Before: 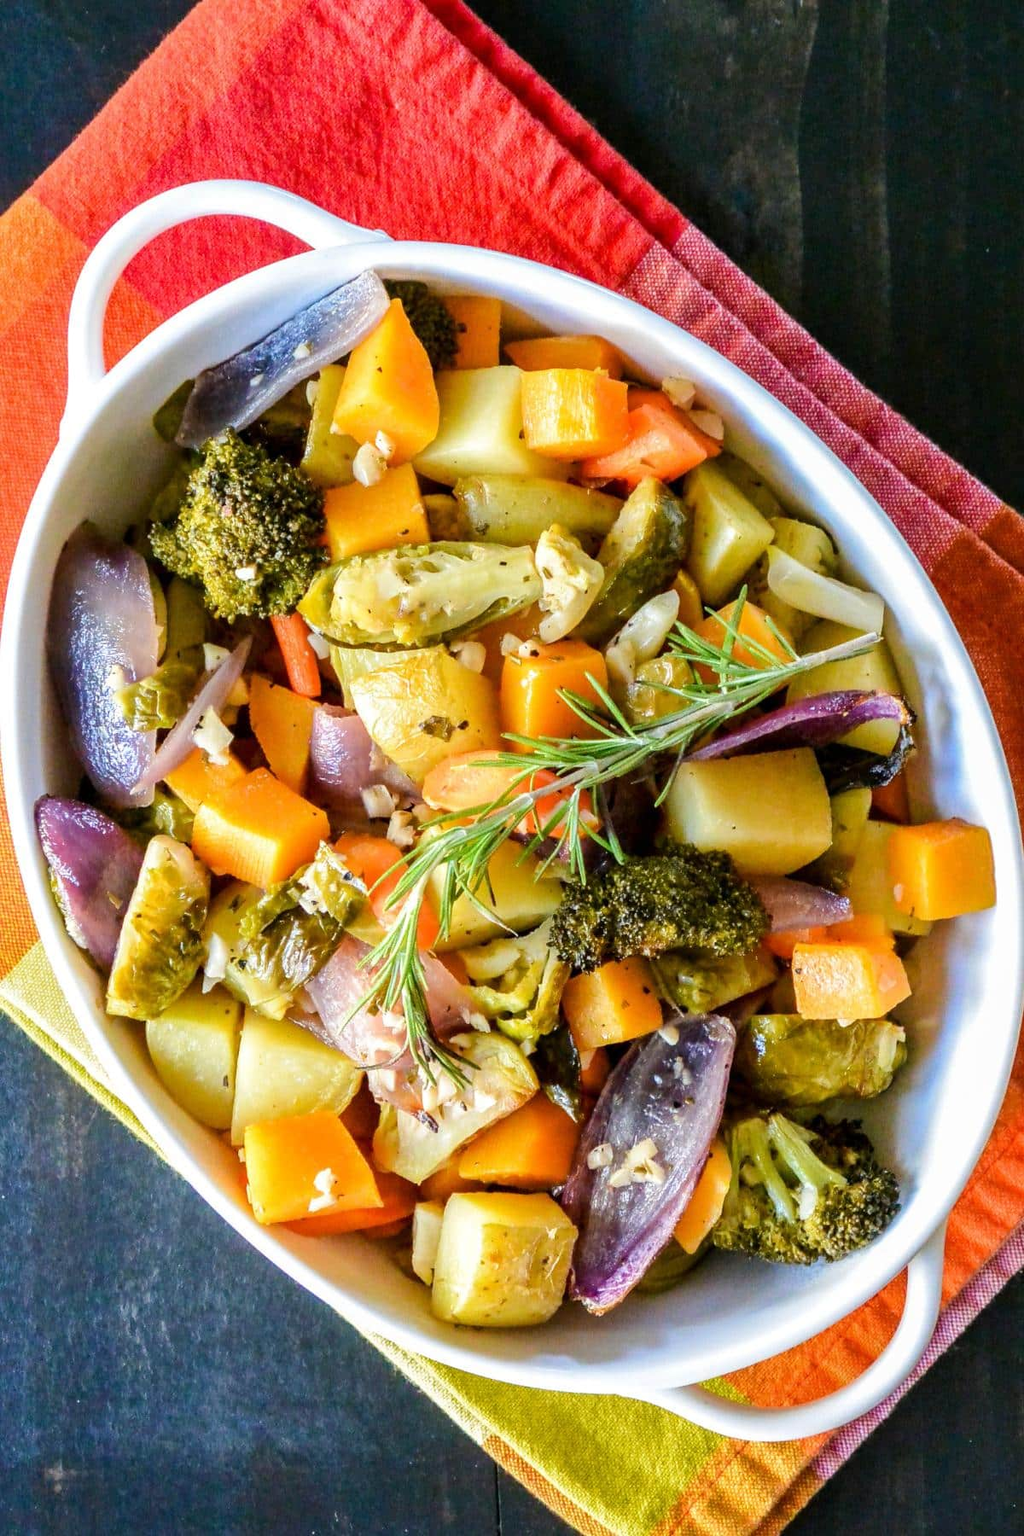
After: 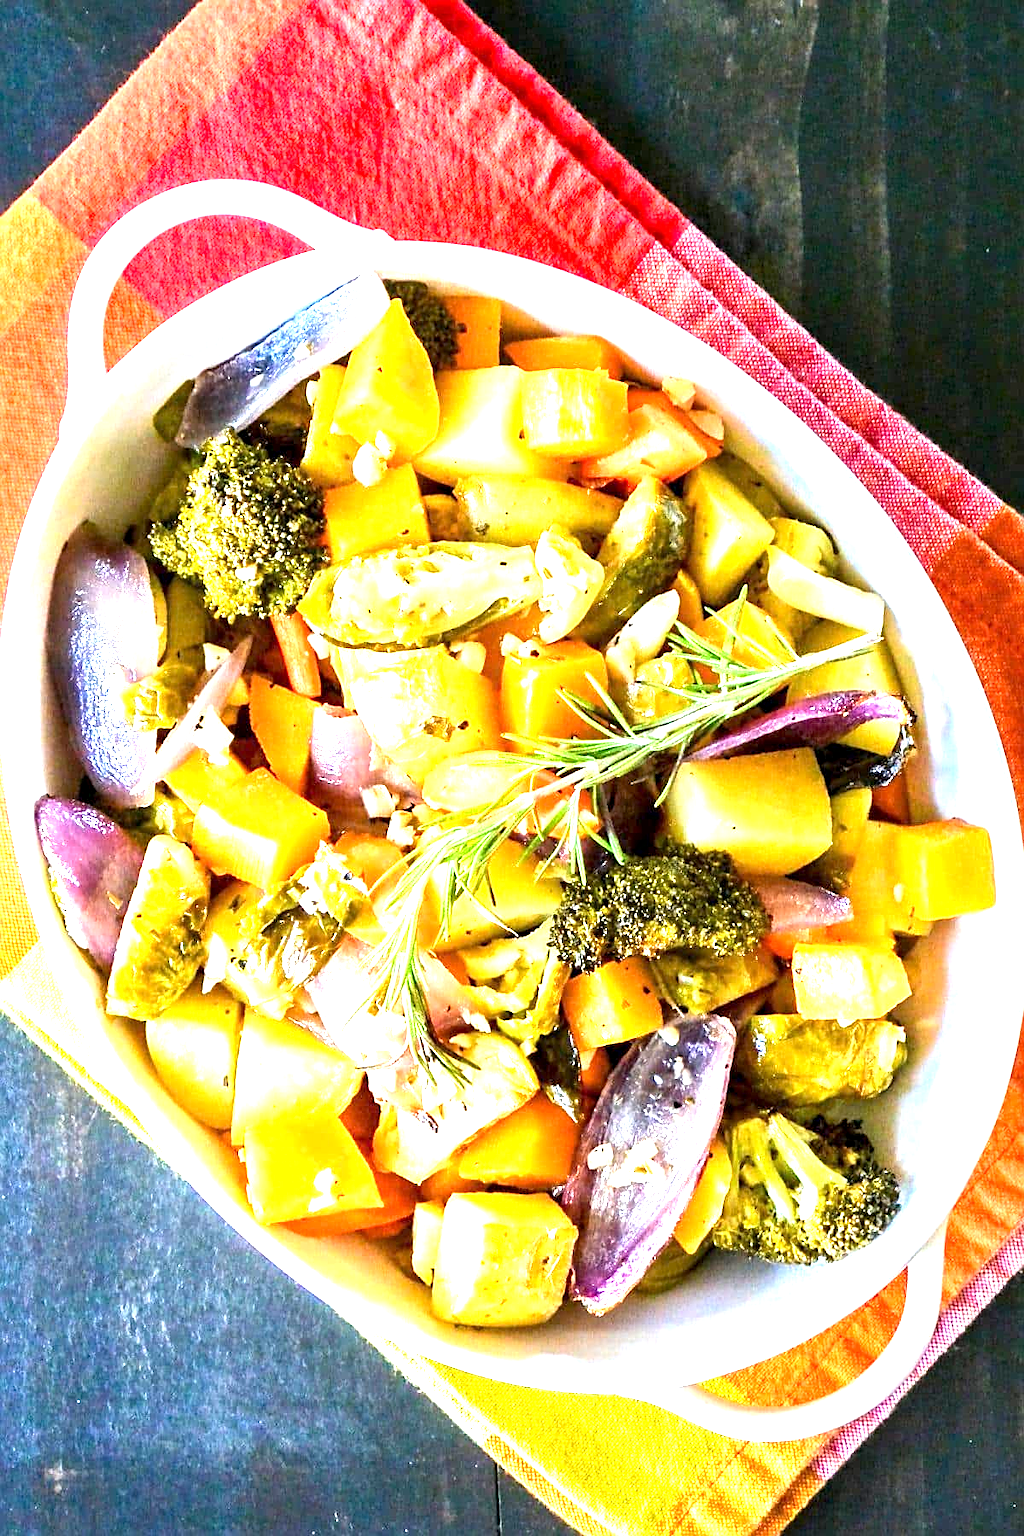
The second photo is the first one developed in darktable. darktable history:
exposure: black level correction 0.001, exposure 1.642 EV, compensate highlight preservation false
sharpen: on, module defaults
